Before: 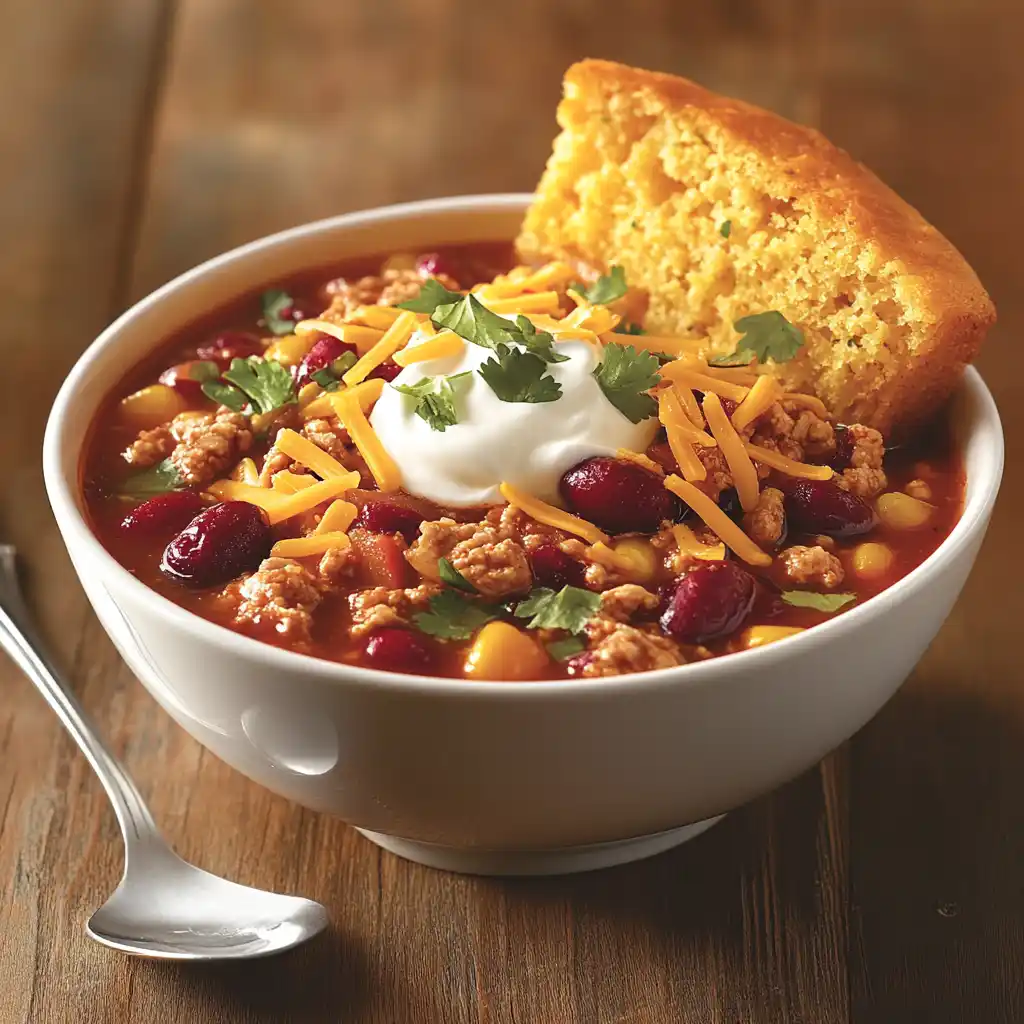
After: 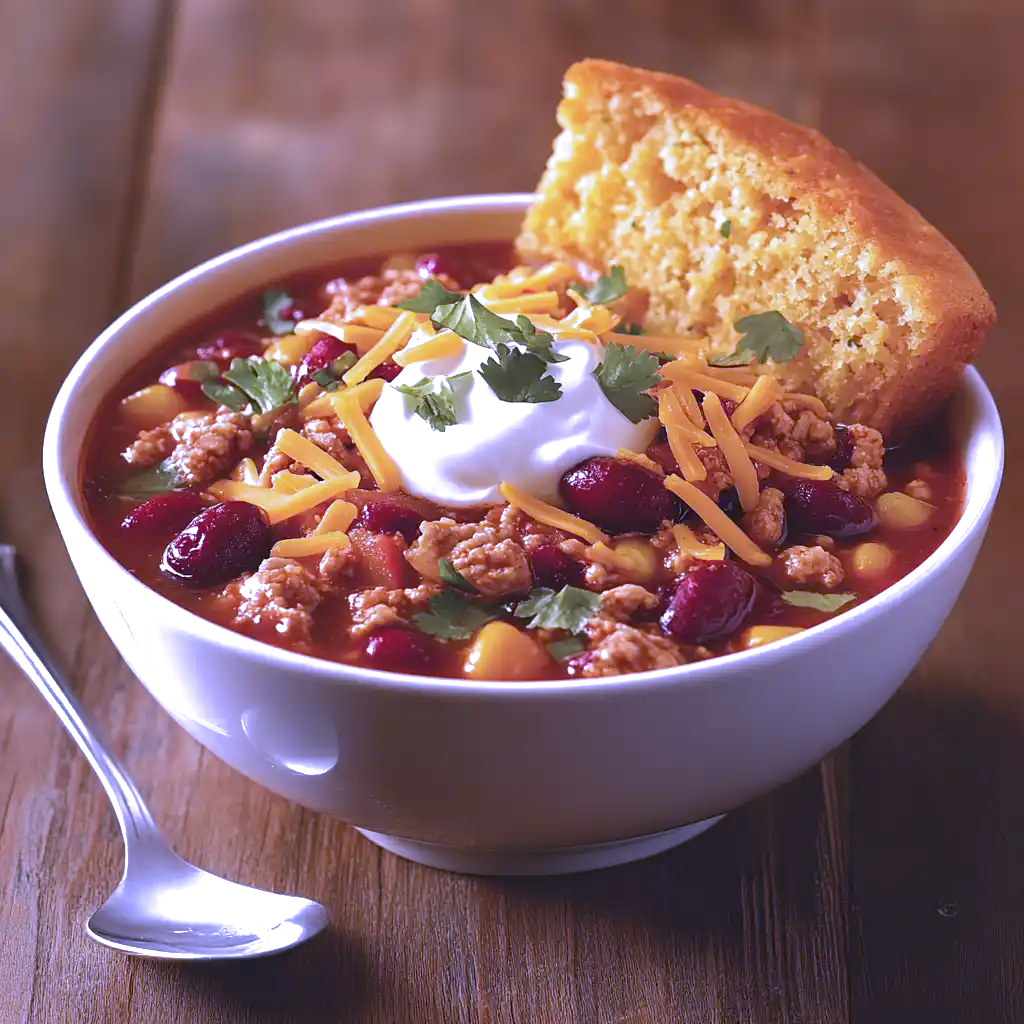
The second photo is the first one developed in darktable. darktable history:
shadows and highlights: shadows -20, white point adjustment -2, highlights -35
split-toning: shadows › saturation 0.61, highlights › saturation 0.58, balance -28.74, compress 87.36%
white balance: red 0.98, blue 1.61
